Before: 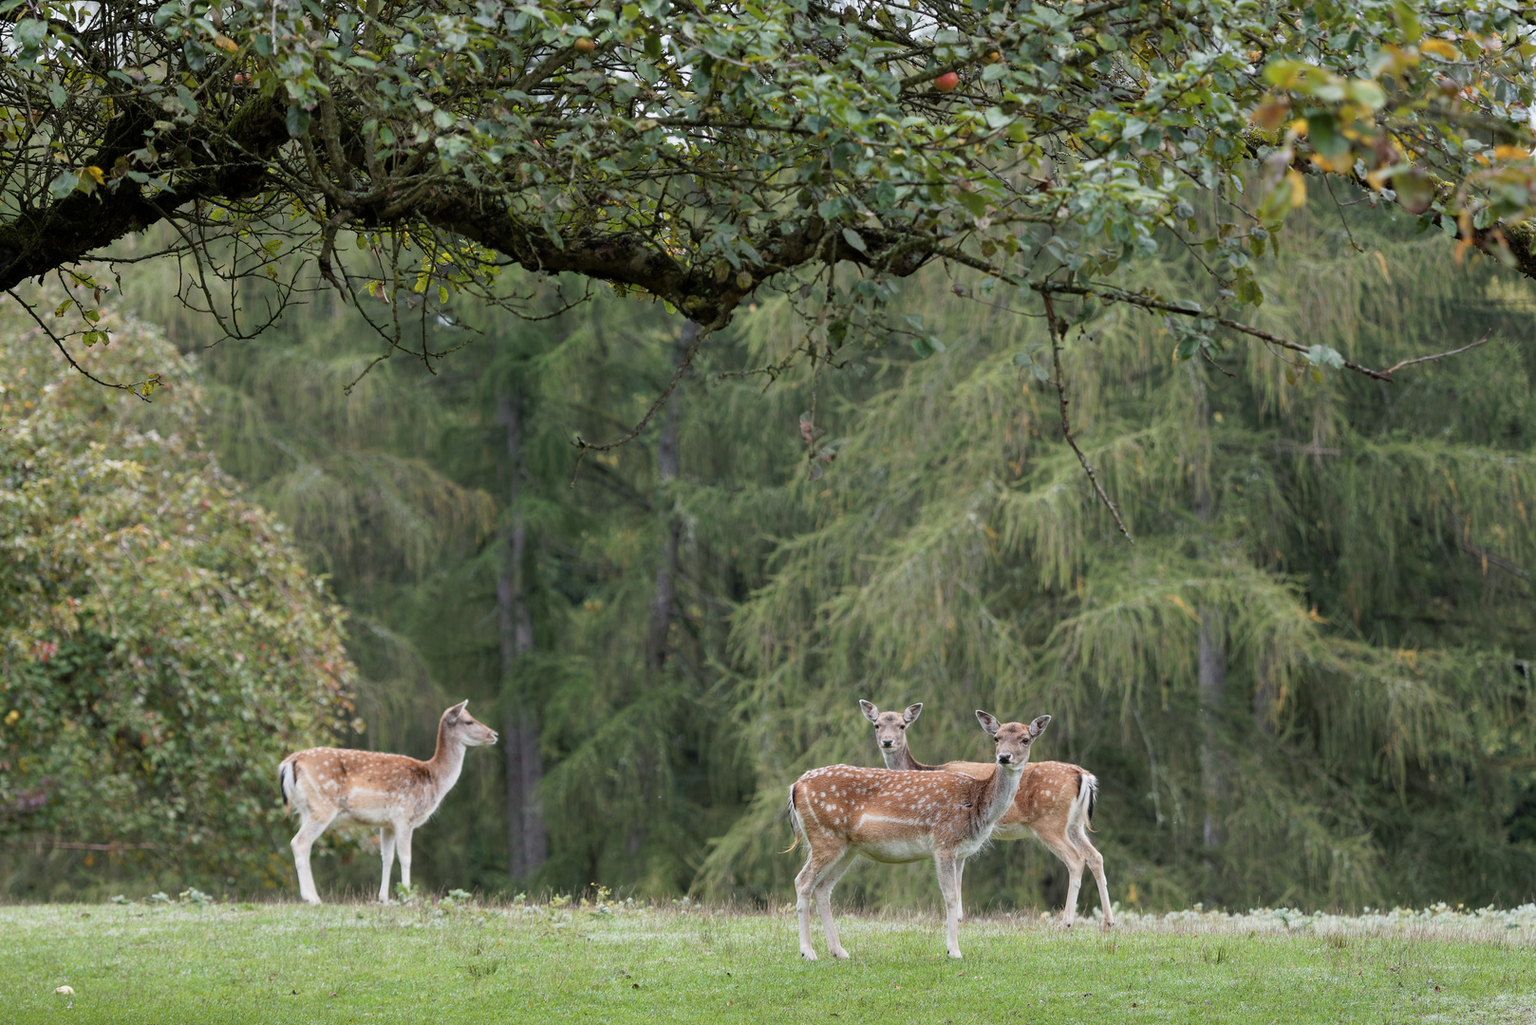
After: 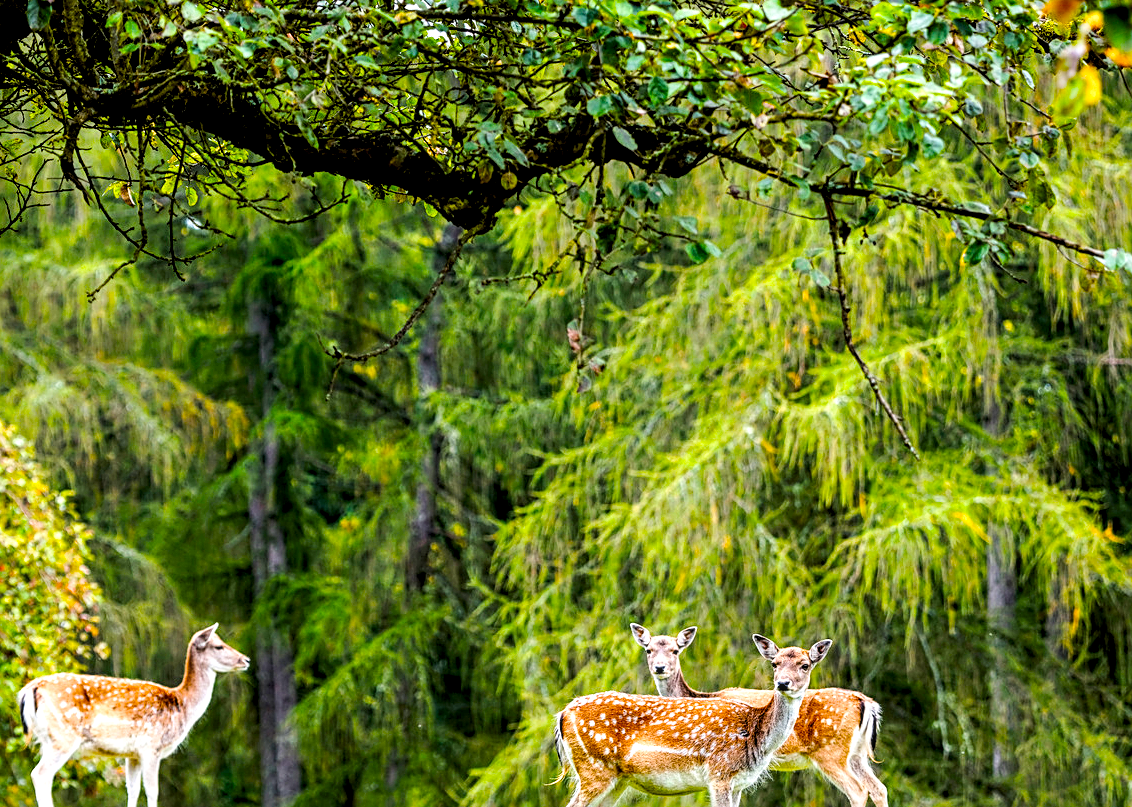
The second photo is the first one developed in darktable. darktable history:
local contrast: detail 142%
contrast brightness saturation: contrast 0.28
levels: levels [0.052, 0.496, 0.908]
sharpen: on, module defaults
color balance: input saturation 134.34%, contrast -10.04%, contrast fulcrum 19.67%, output saturation 133.51%
crop and rotate: left 17.046%, top 10.659%, right 12.989%, bottom 14.553%
filmic rgb: black relative exposure -4.4 EV, white relative exposure 5 EV, threshold 3 EV, hardness 2.23, latitude 40.06%, contrast 1.15, highlights saturation mix 10%, shadows ↔ highlights balance 1.04%, preserve chrominance RGB euclidean norm (legacy), color science v4 (2020), enable highlight reconstruction true
exposure: black level correction 0, exposure 0.877 EV, compensate exposure bias true, compensate highlight preservation false
